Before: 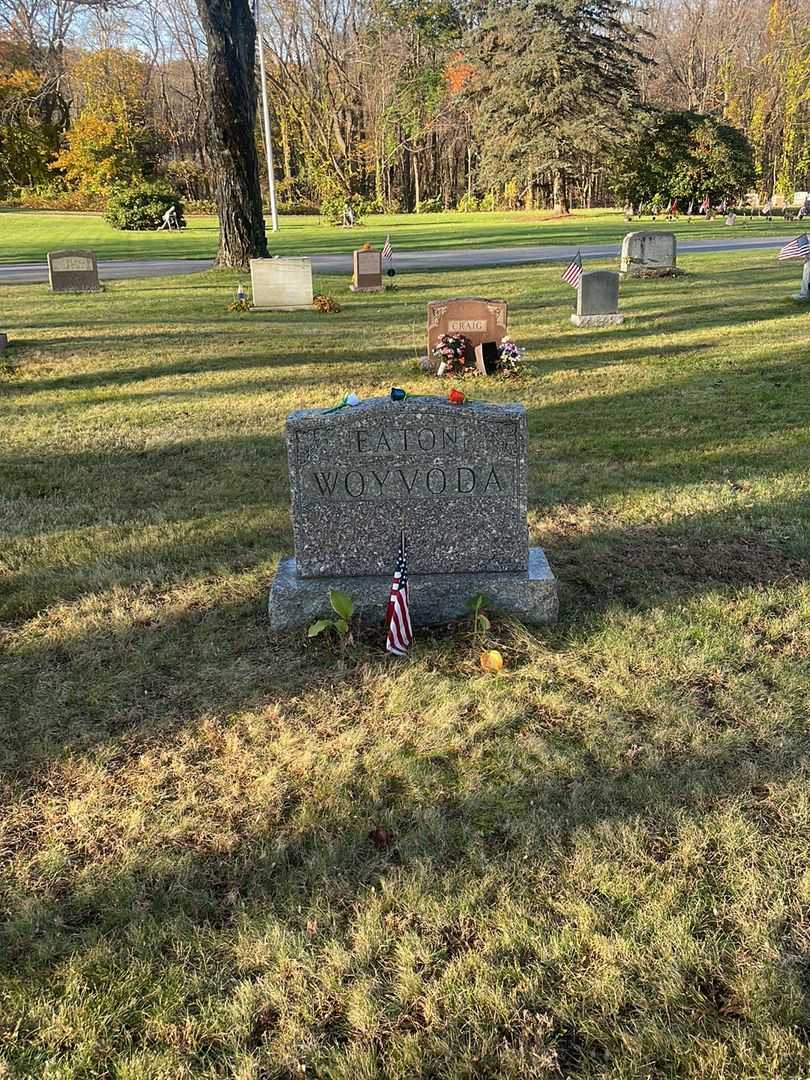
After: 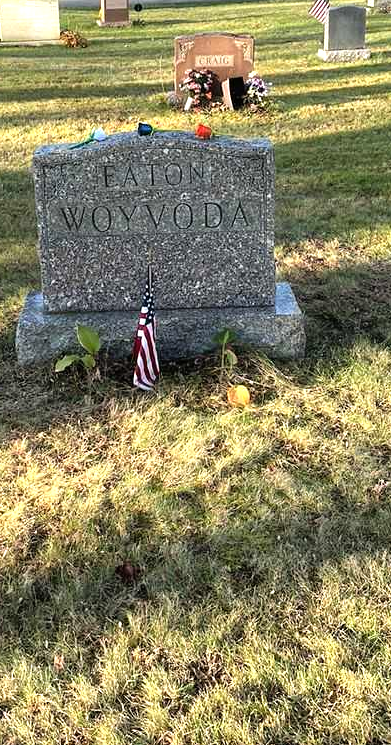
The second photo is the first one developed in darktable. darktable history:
crop: left 31.326%, top 24.601%, right 20.384%, bottom 6.412%
tone equalizer: -8 EV -0.742 EV, -7 EV -0.707 EV, -6 EV -0.587 EV, -5 EV -0.41 EV, -3 EV 0.393 EV, -2 EV 0.6 EV, -1 EV 0.68 EV, +0 EV 0.78 EV
